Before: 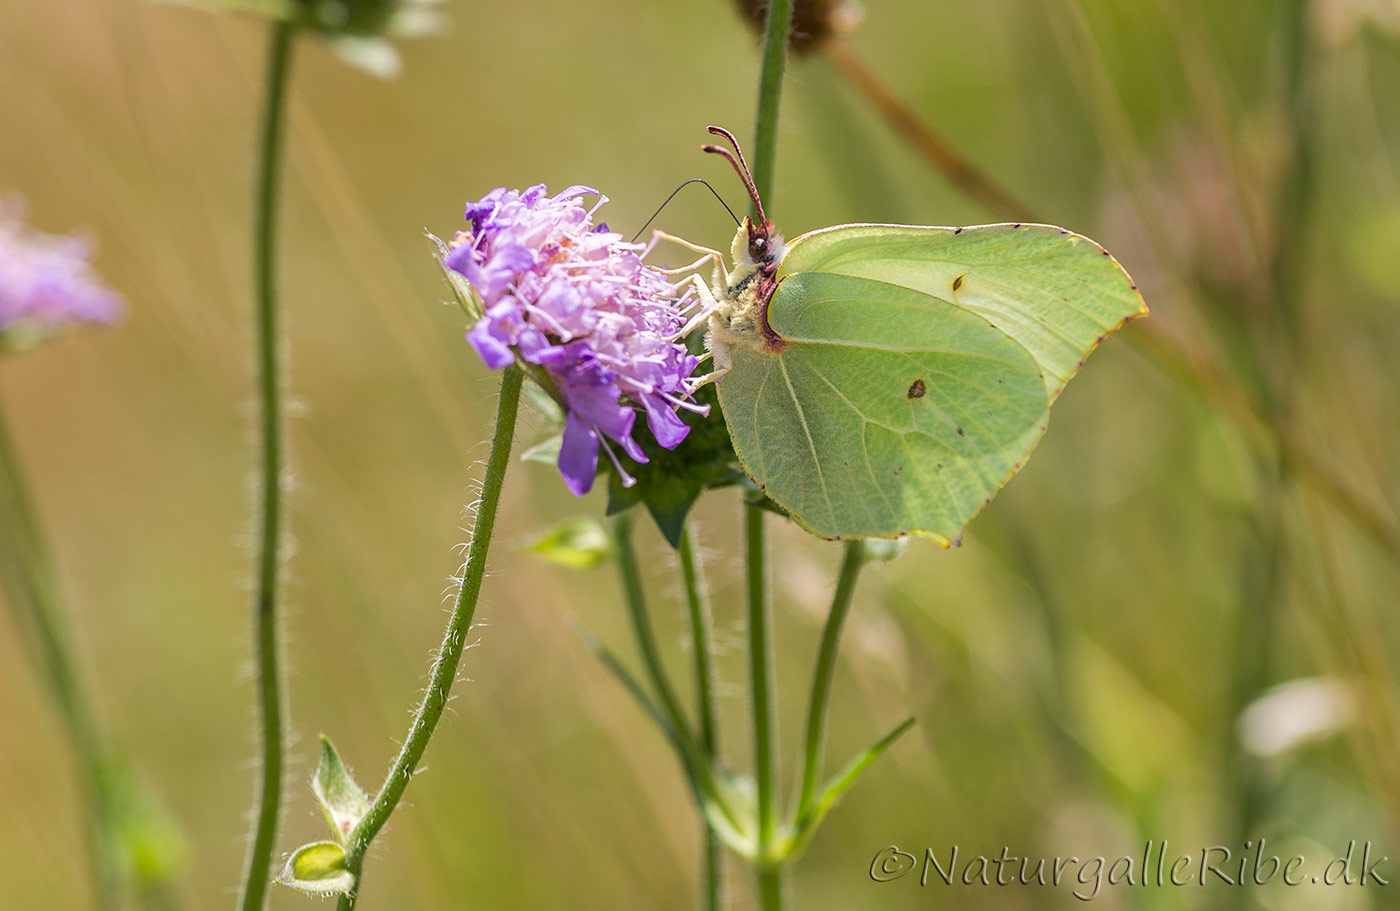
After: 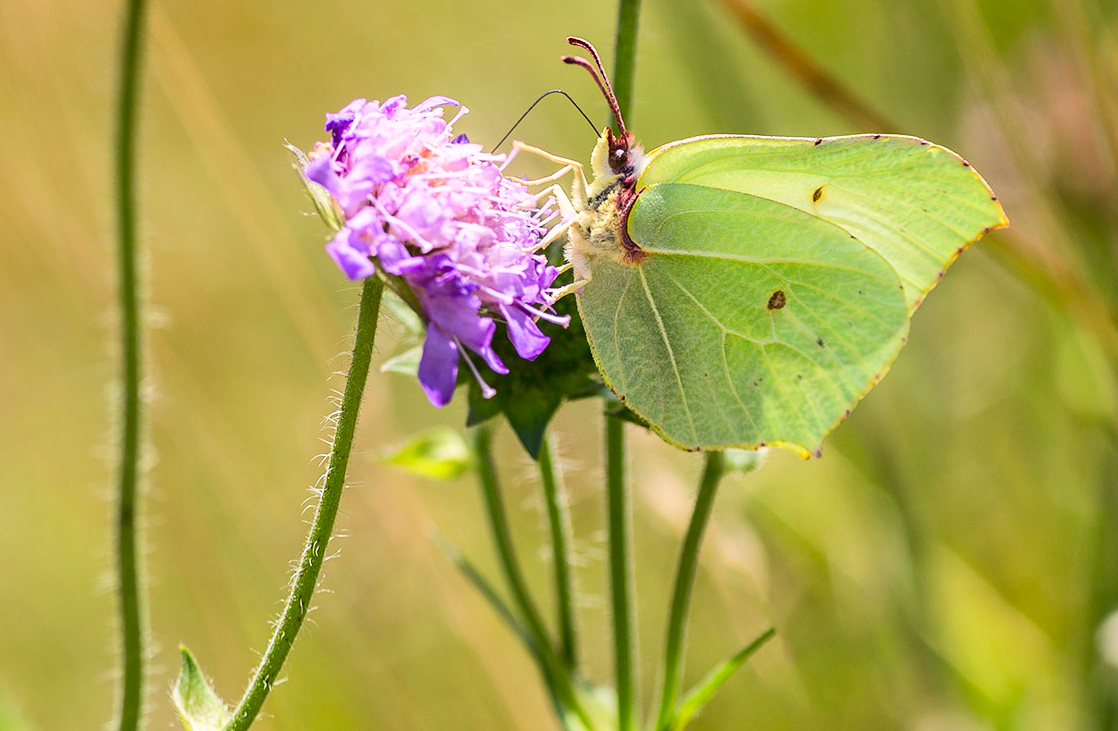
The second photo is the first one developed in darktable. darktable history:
crop and rotate: left 10.037%, top 9.861%, right 10.041%, bottom 9.813%
contrast brightness saturation: contrast 0.235, brightness 0.098, saturation 0.295
